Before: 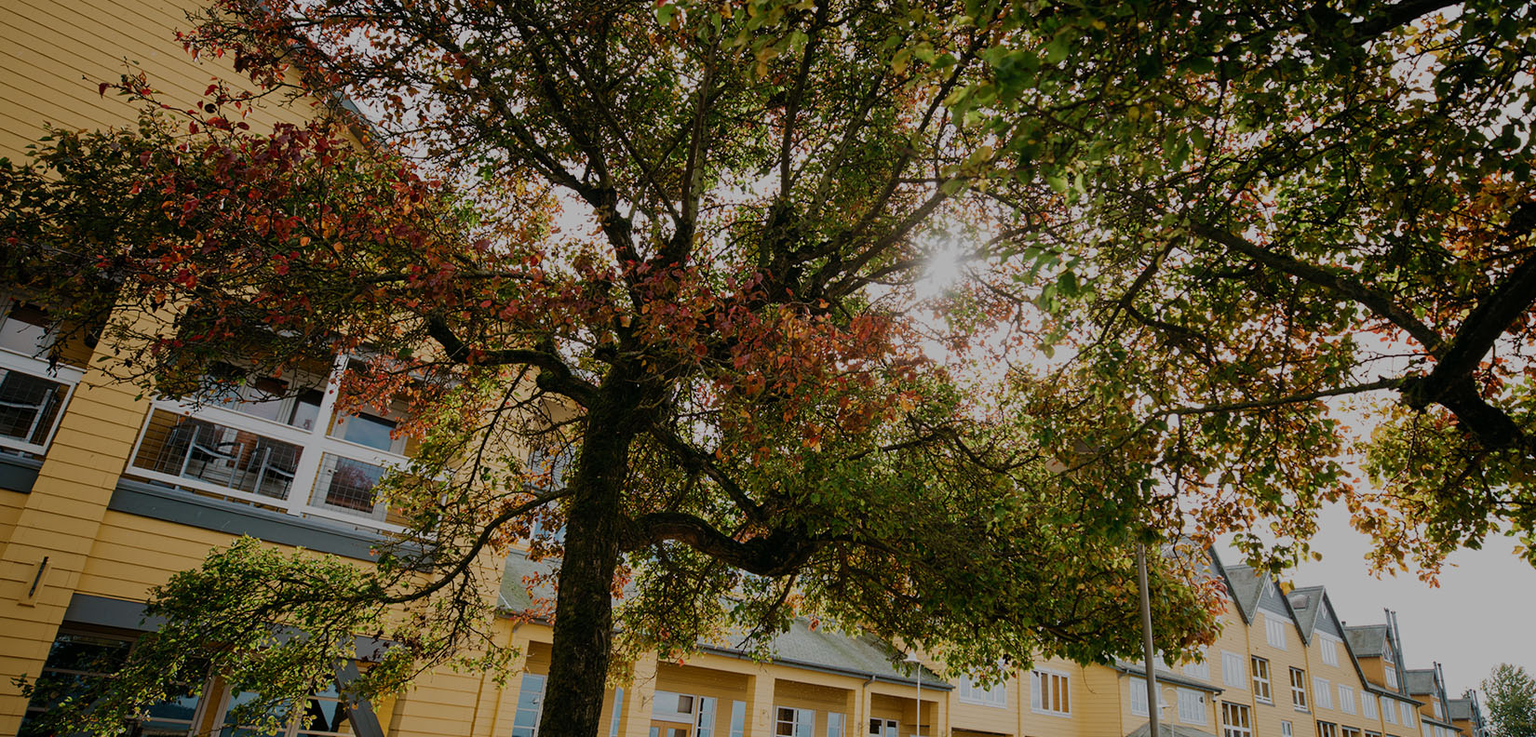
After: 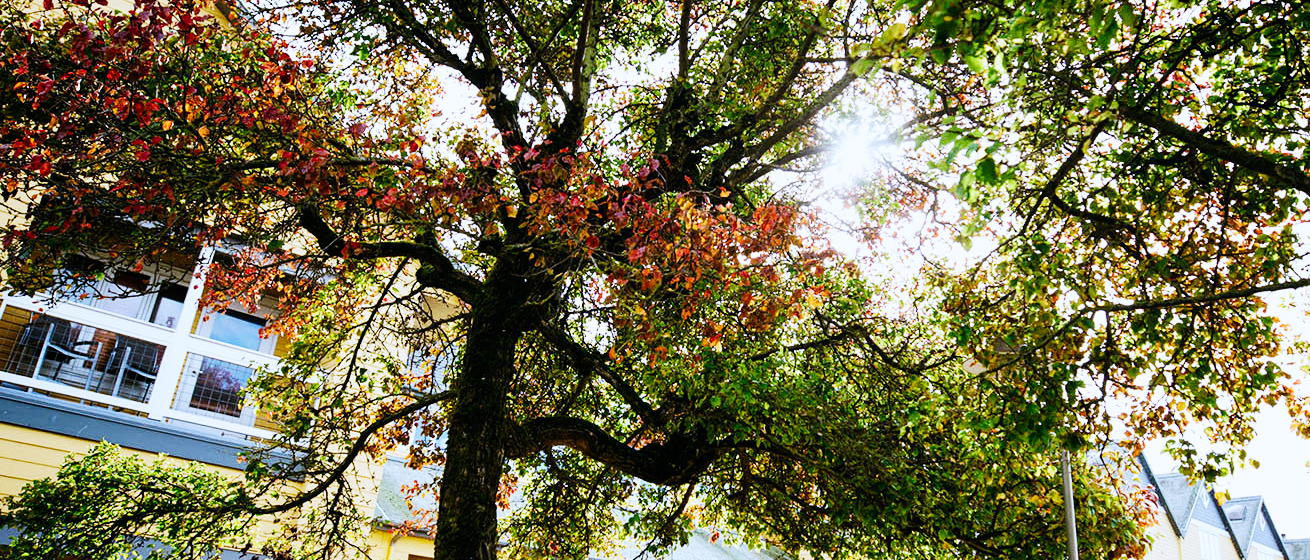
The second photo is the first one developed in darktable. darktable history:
exposure: black level correction 0.001, exposure 0.5 EV, compensate exposure bias true, compensate highlight preservation false
base curve: curves: ch0 [(0, 0) (0.007, 0.004) (0.027, 0.03) (0.046, 0.07) (0.207, 0.54) (0.442, 0.872) (0.673, 0.972) (1, 1)], preserve colors none
crop: left 9.712%, top 16.928%, right 10.845%, bottom 12.332%
white balance: red 0.871, blue 1.249
